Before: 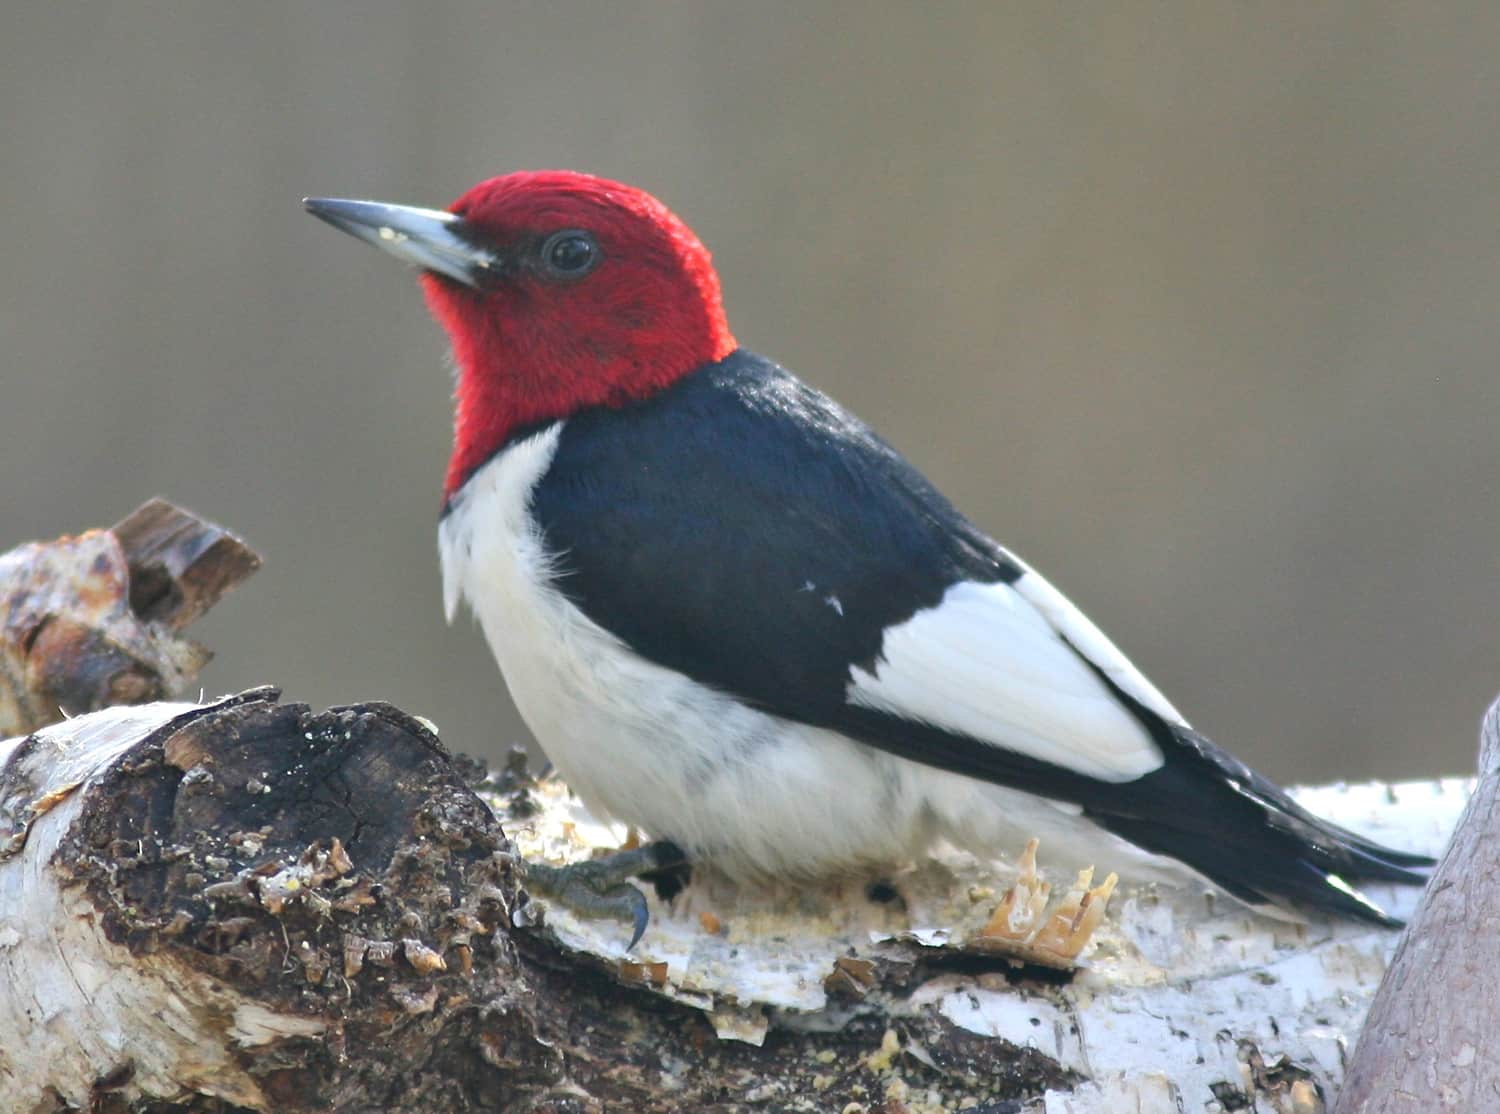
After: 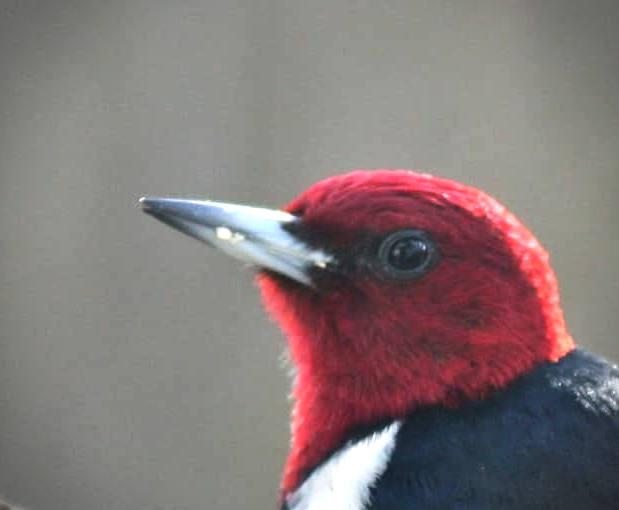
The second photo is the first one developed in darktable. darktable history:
crop and rotate: left 10.881%, top 0.087%, right 47.799%, bottom 54.049%
levels: mode automatic, levels [0, 0.43, 0.984]
vignetting: dithering 8-bit output, unbound false
tone equalizer: -8 EV -0.778 EV, -7 EV -0.695 EV, -6 EV -0.594 EV, -5 EV -0.389 EV, -3 EV 0.383 EV, -2 EV 0.6 EV, -1 EV 0.7 EV, +0 EV 0.733 EV, edges refinement/feathering 500, mask exposure compensation -1.57 EV, preserve details no
